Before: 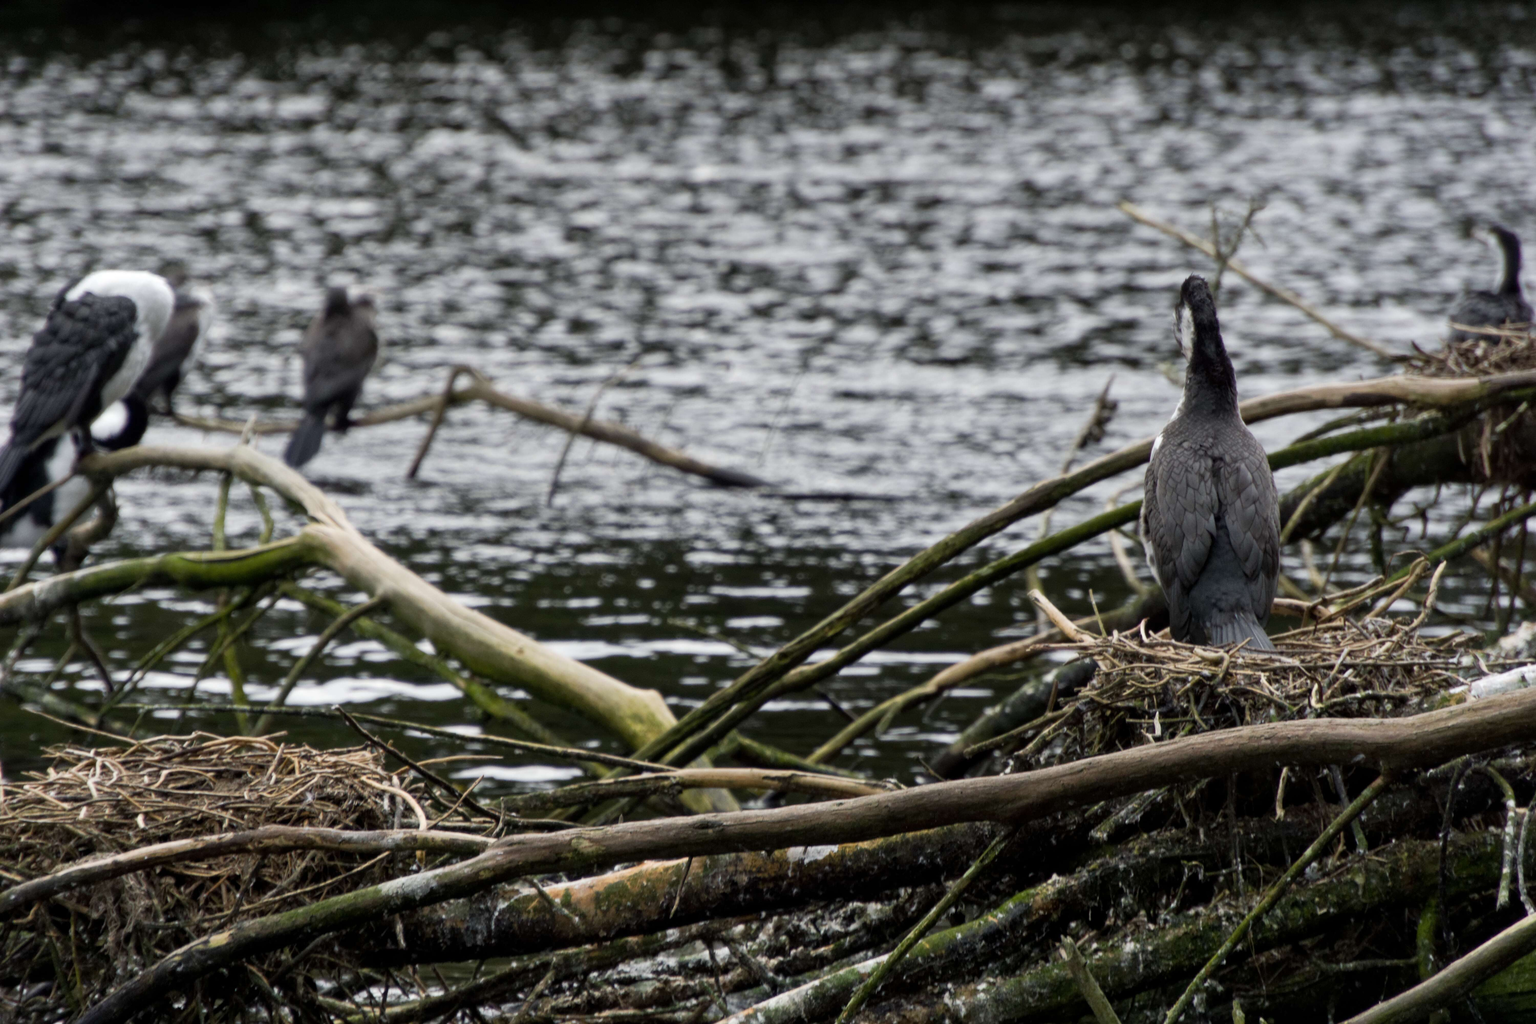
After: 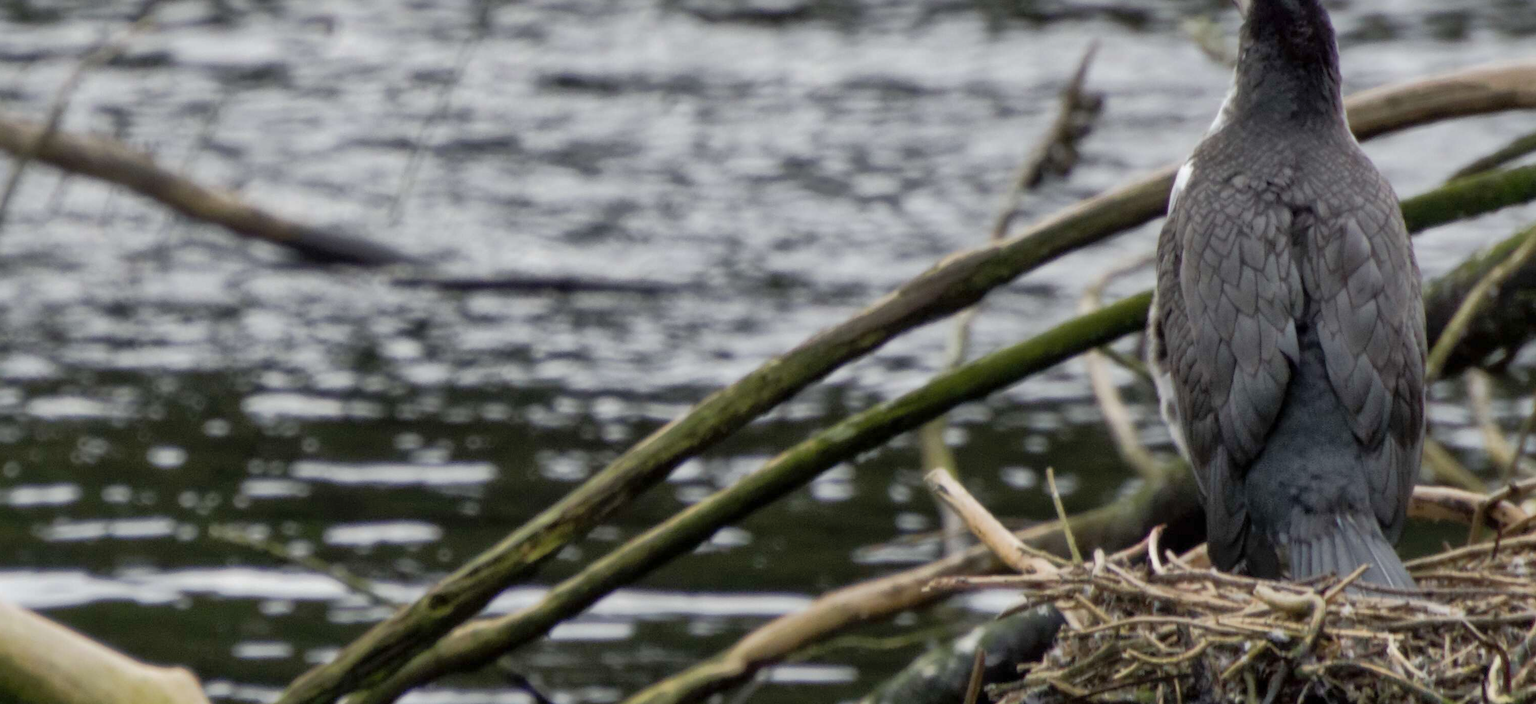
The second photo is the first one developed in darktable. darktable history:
crop: left 36.61%, top 34.527%, right 13.024%, bottom 30.836%
shadows and highlights: on, module defaults
